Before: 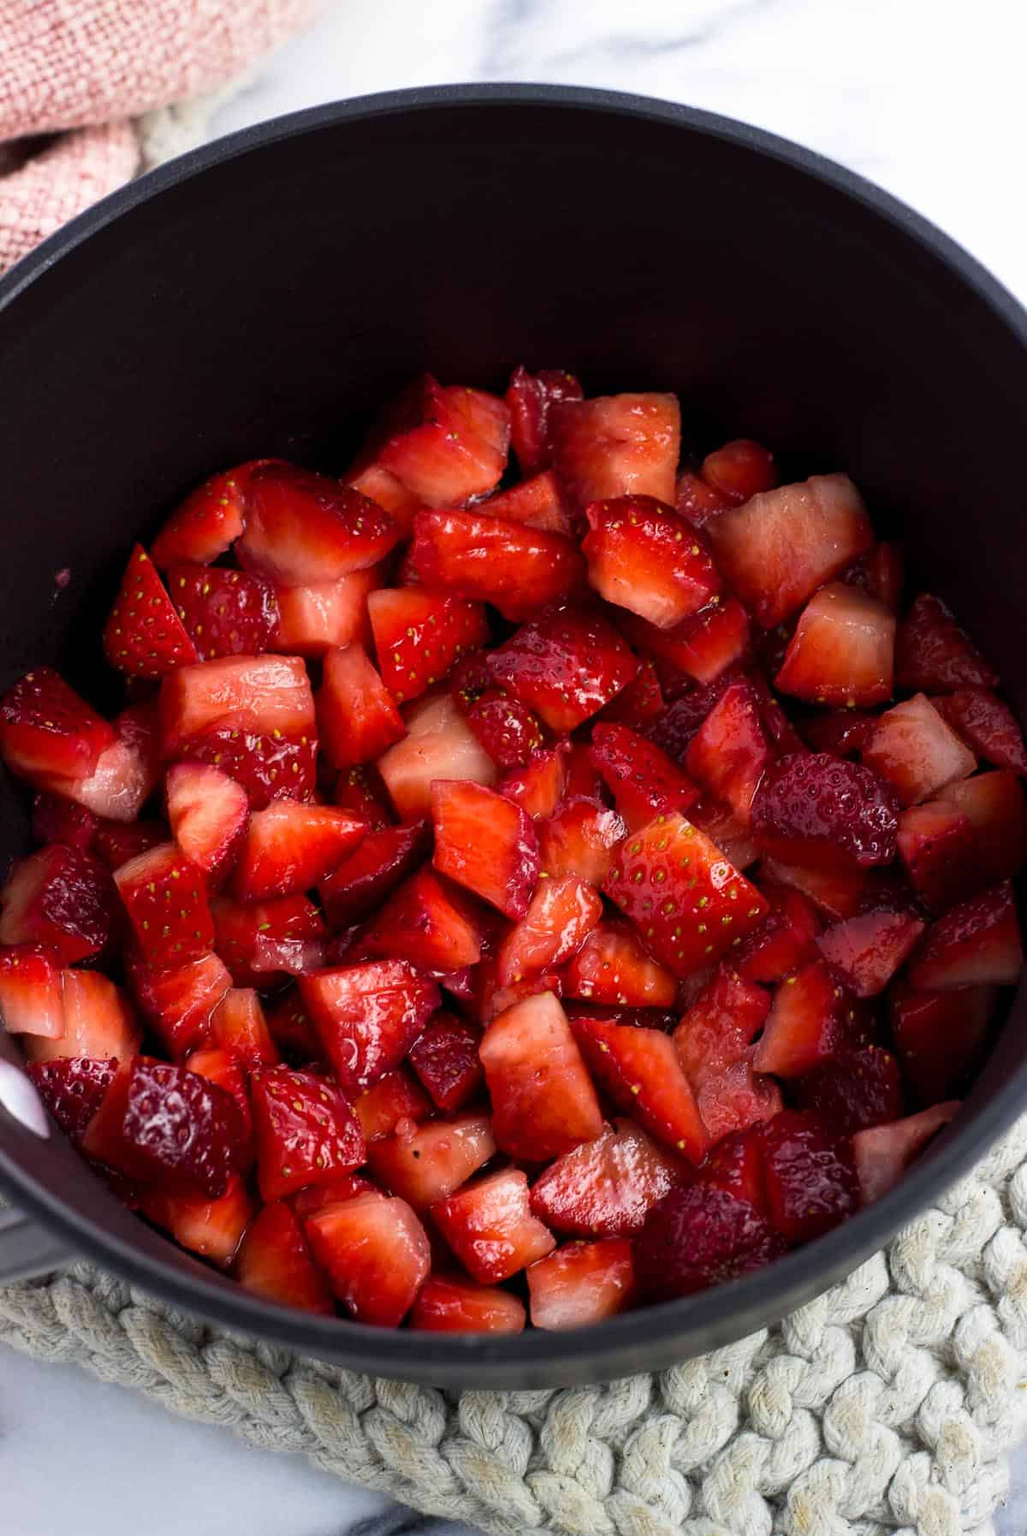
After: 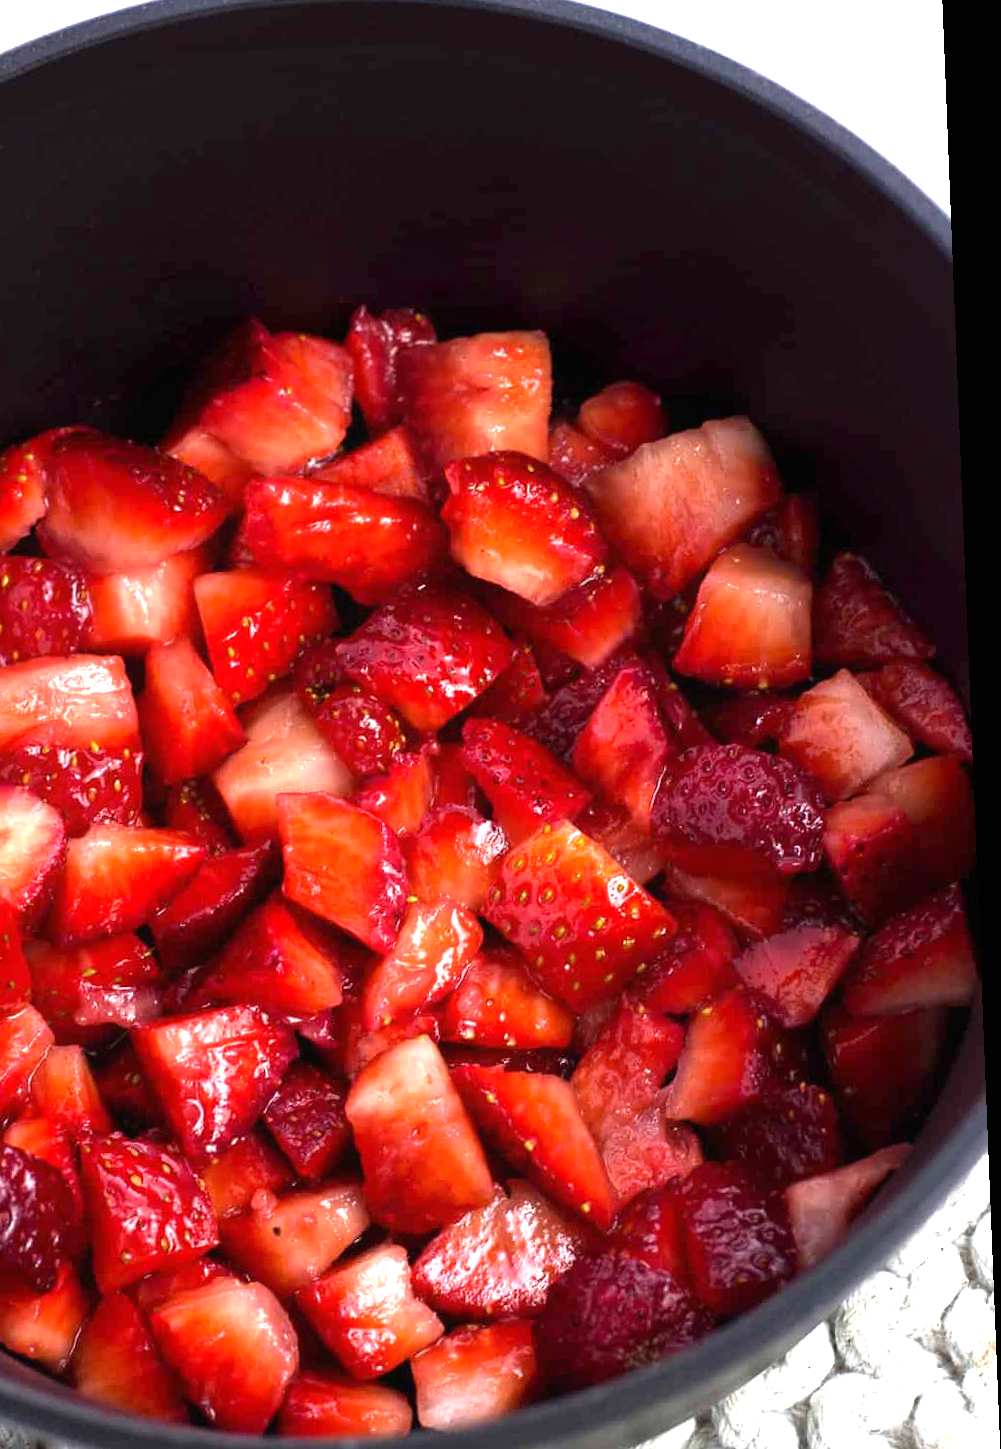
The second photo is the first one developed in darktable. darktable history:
base curve: curves: ch0 [(0, 0) (0.74, 0.67) (1, 1)]
crop and rotate: left 20.74%, top 7.912%, right 0.375%, bottom 13.378%
rotate and perspective: rotation -2.29°, automatic cropping off
white balance: red 1.009, blue 1.027
contrast equalizer: octaves 7, y [[0.6 ×6], [0.55 ×6], [0 ×6], [0 ×6], [0 ×6]], mix -0.1
exposure: black level correction 0, exposure 1.1 EV, compensate exposure bias true, compensate highlight preservation false
